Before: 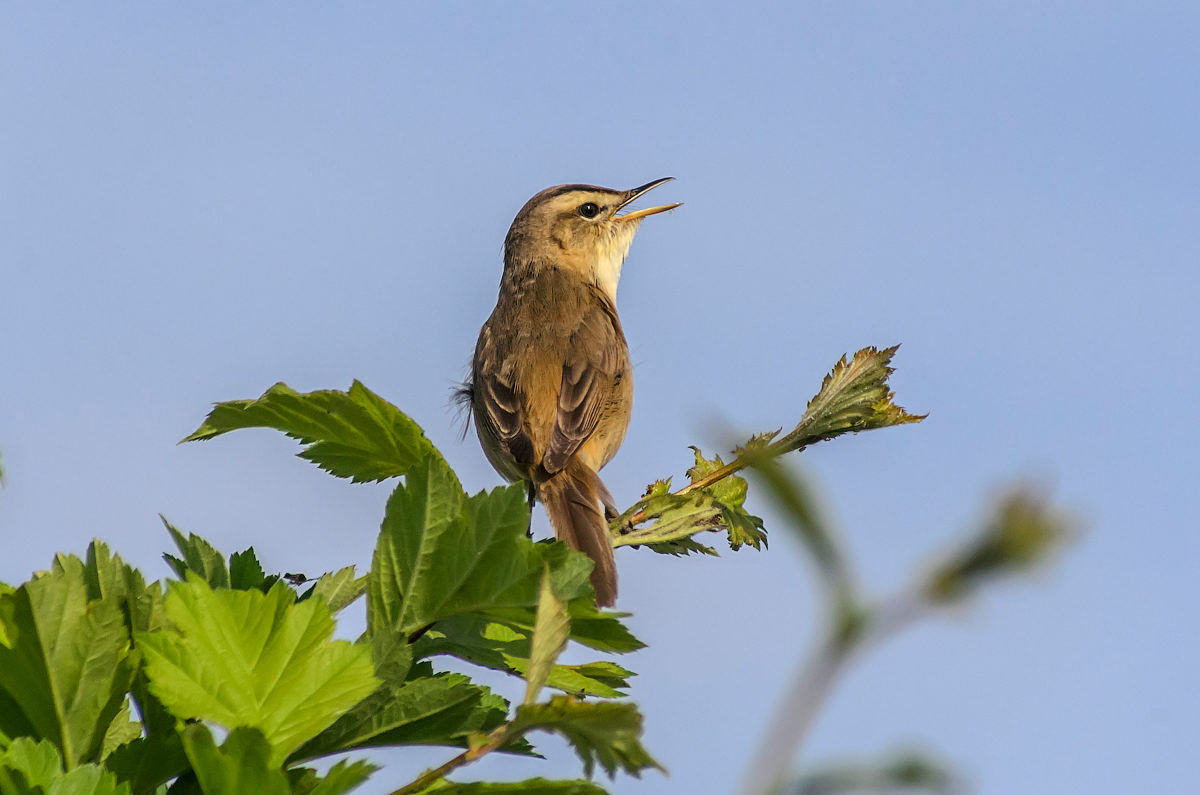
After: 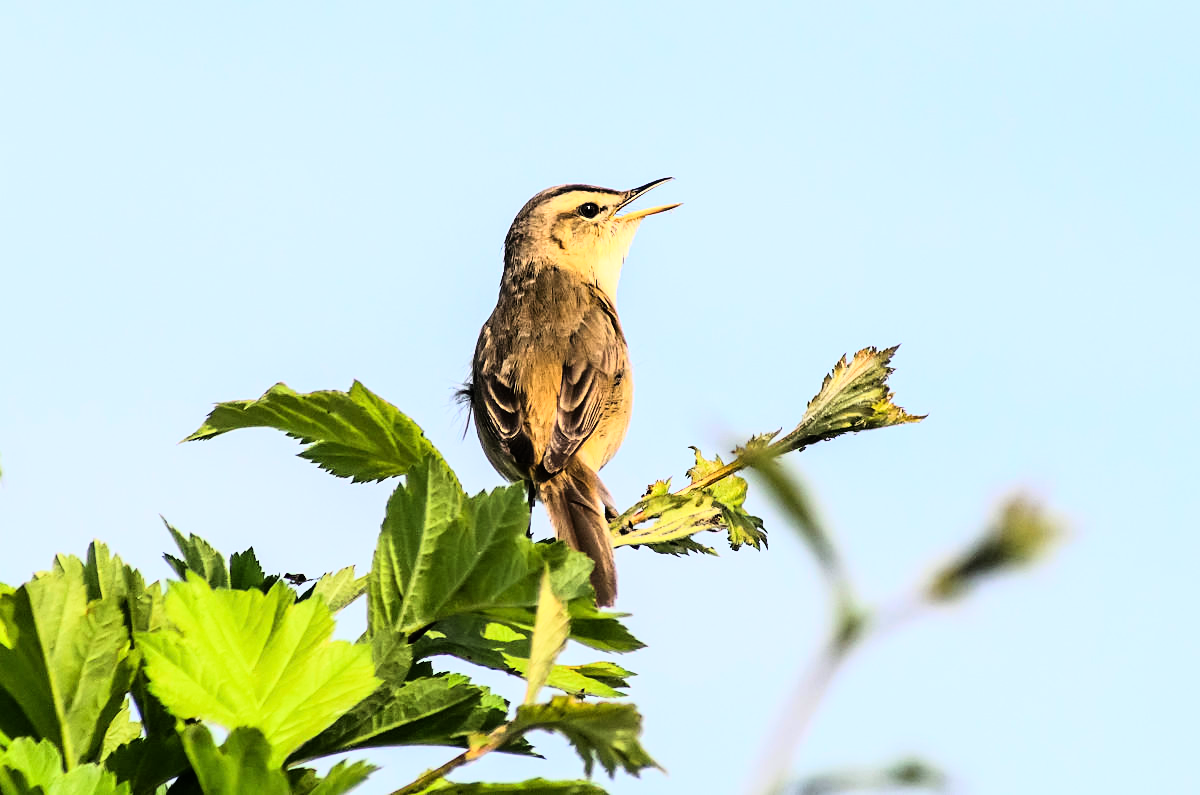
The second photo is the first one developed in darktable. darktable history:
rgb curve: curves: ch0 [(0, 0) (0.21, 0.15) (0.24, 0.21) (0.5, 0.75) (0.75, 0.96) (0.89, 0.99) (1, 1)]; ch1 [(0, 0.02) (0.21, 0.13) (0.25, 0.2) (0.5, 0.67) (0.75, 0.9) (0.89, 0.97) (1, 1)]; ch2 [(0, 0.02) (0.21, 0.13) (0.25, 0.2) (0.5, 0.67) (0.75, 0.9) (0.89, 0.97) (1, 1)], compensate middle gray true
exposure: exposure 0 EV, compensate highlight preservation false
